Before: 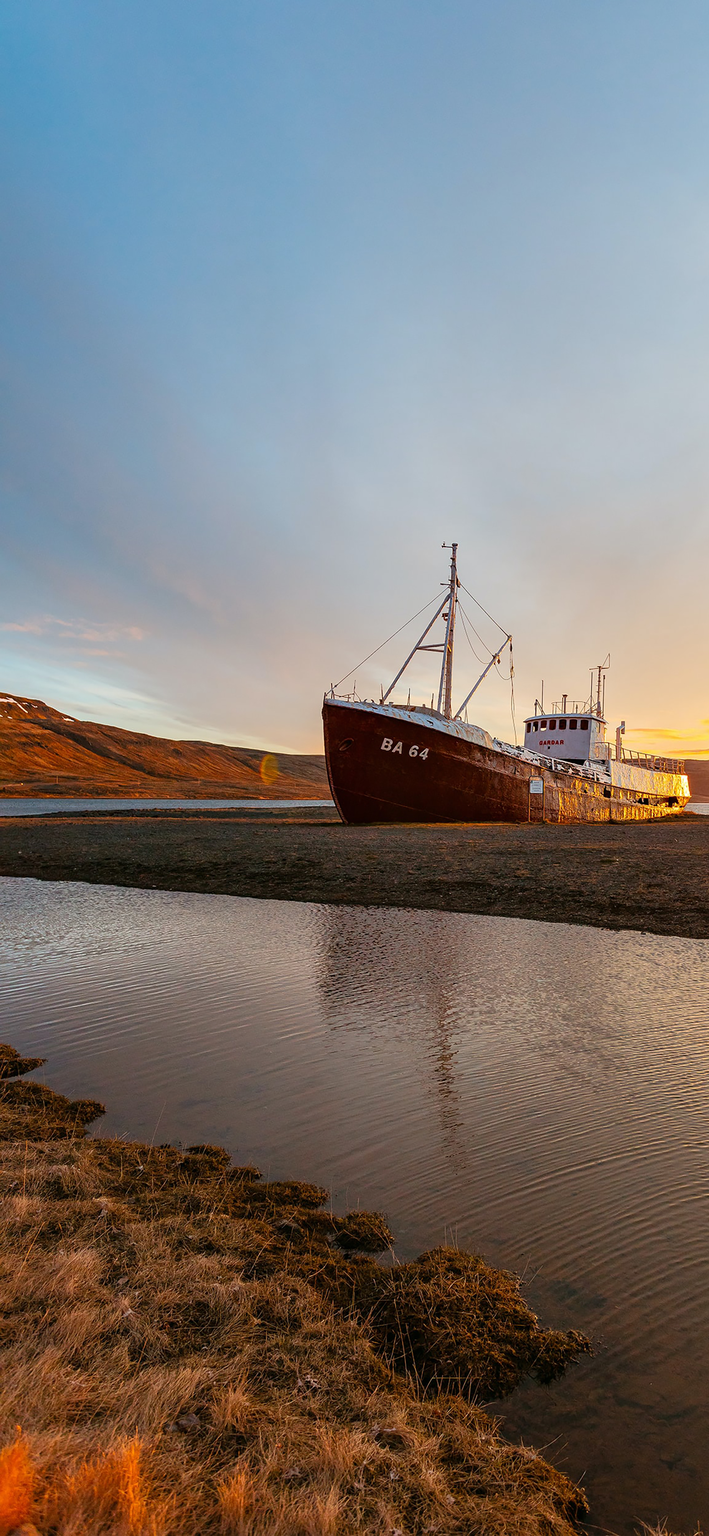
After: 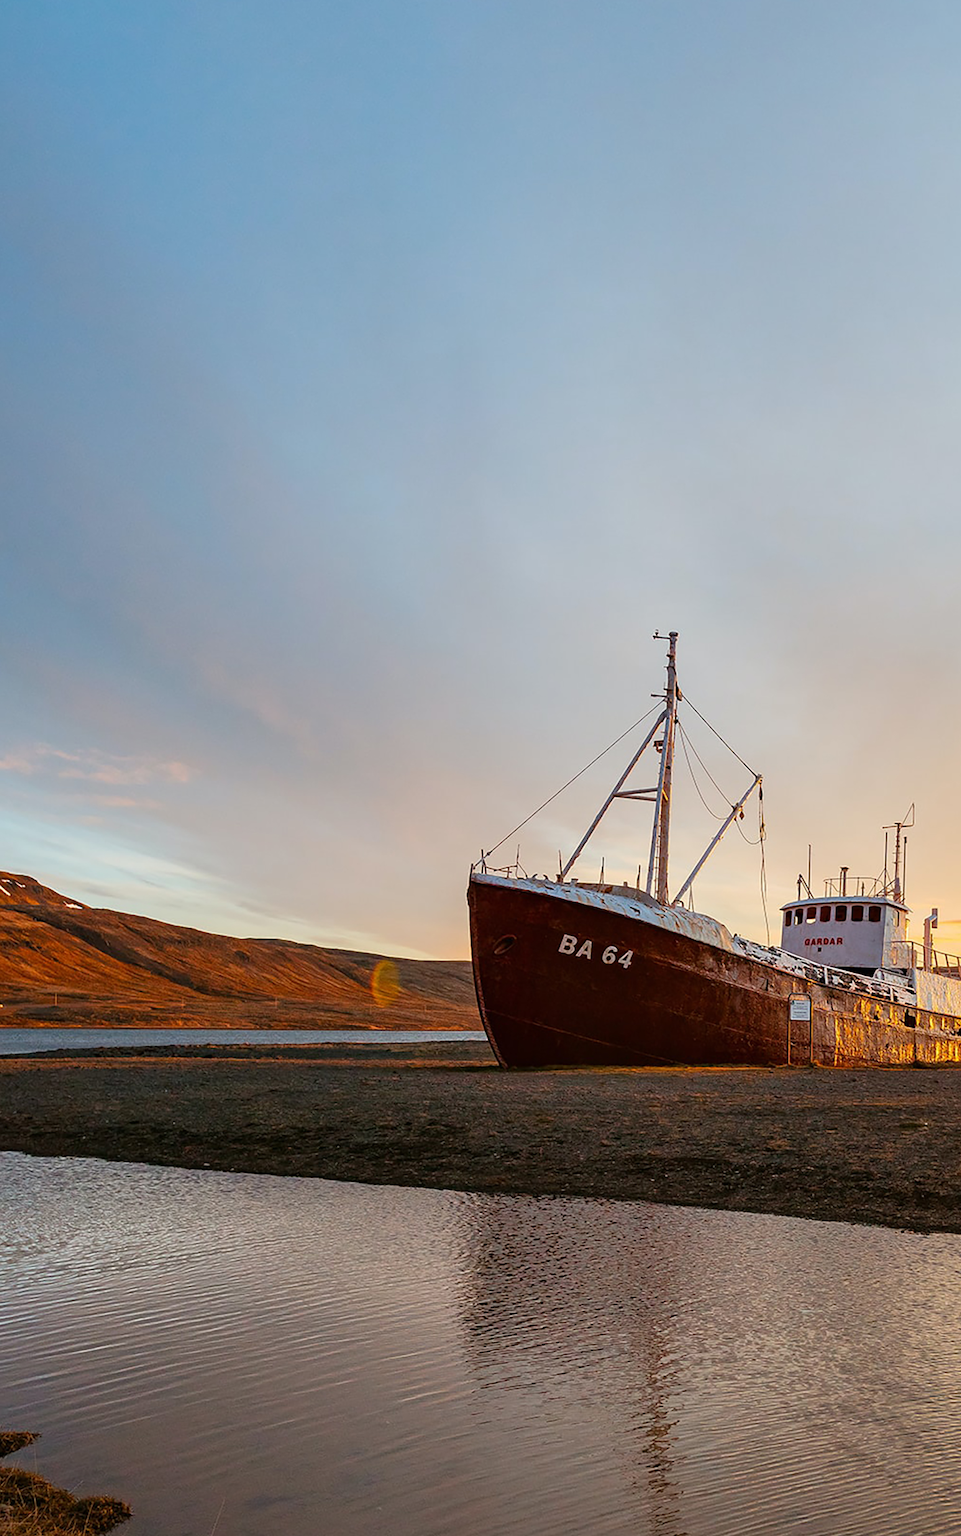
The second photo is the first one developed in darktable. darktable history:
crop: left 3.012%, top 8.892%, right 9.67%, bottom 26.72%
